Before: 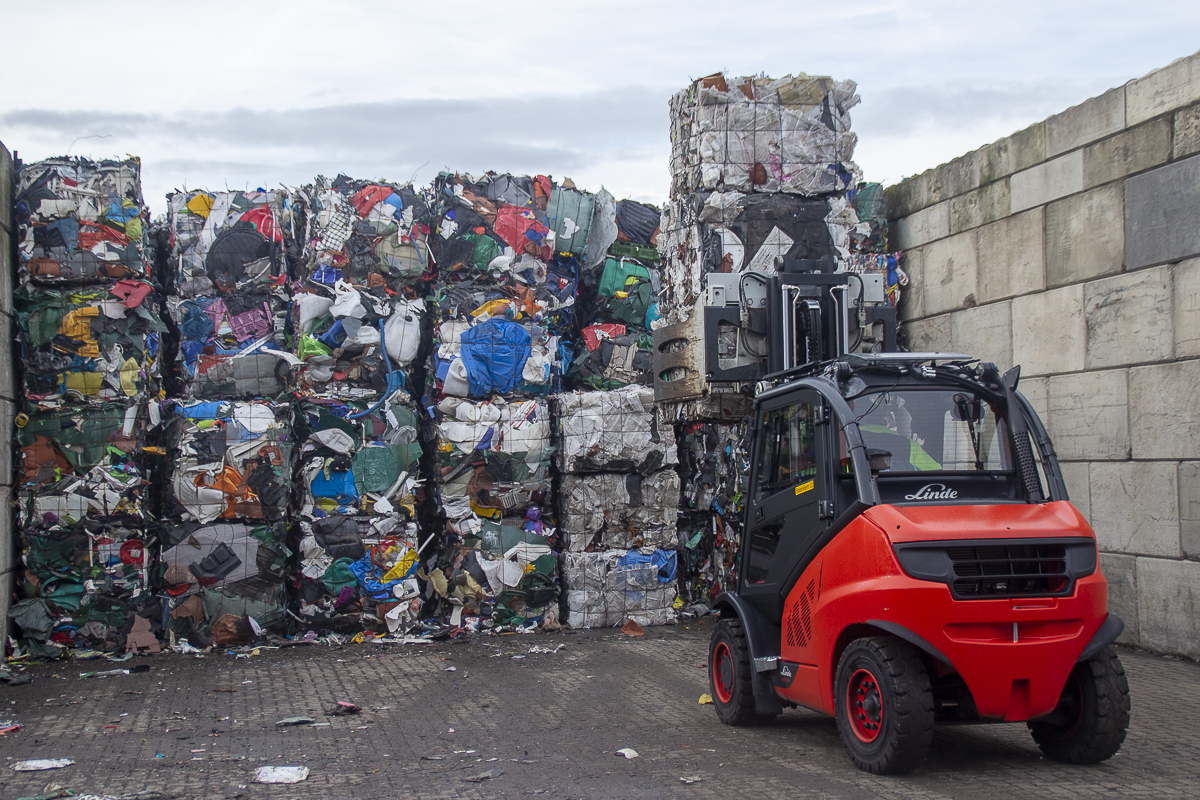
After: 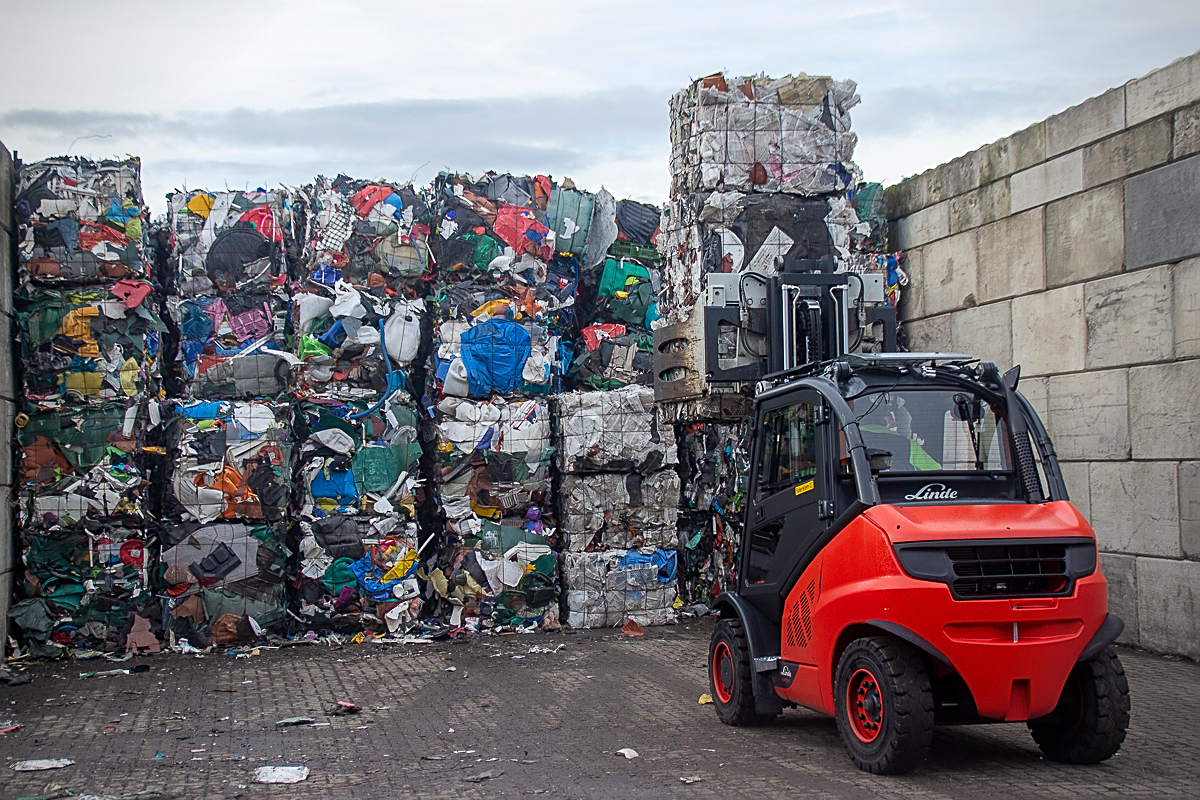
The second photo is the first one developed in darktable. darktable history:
vignetting: fall-off radius 60.97%, unbound false
sharpen: on, module defaults
